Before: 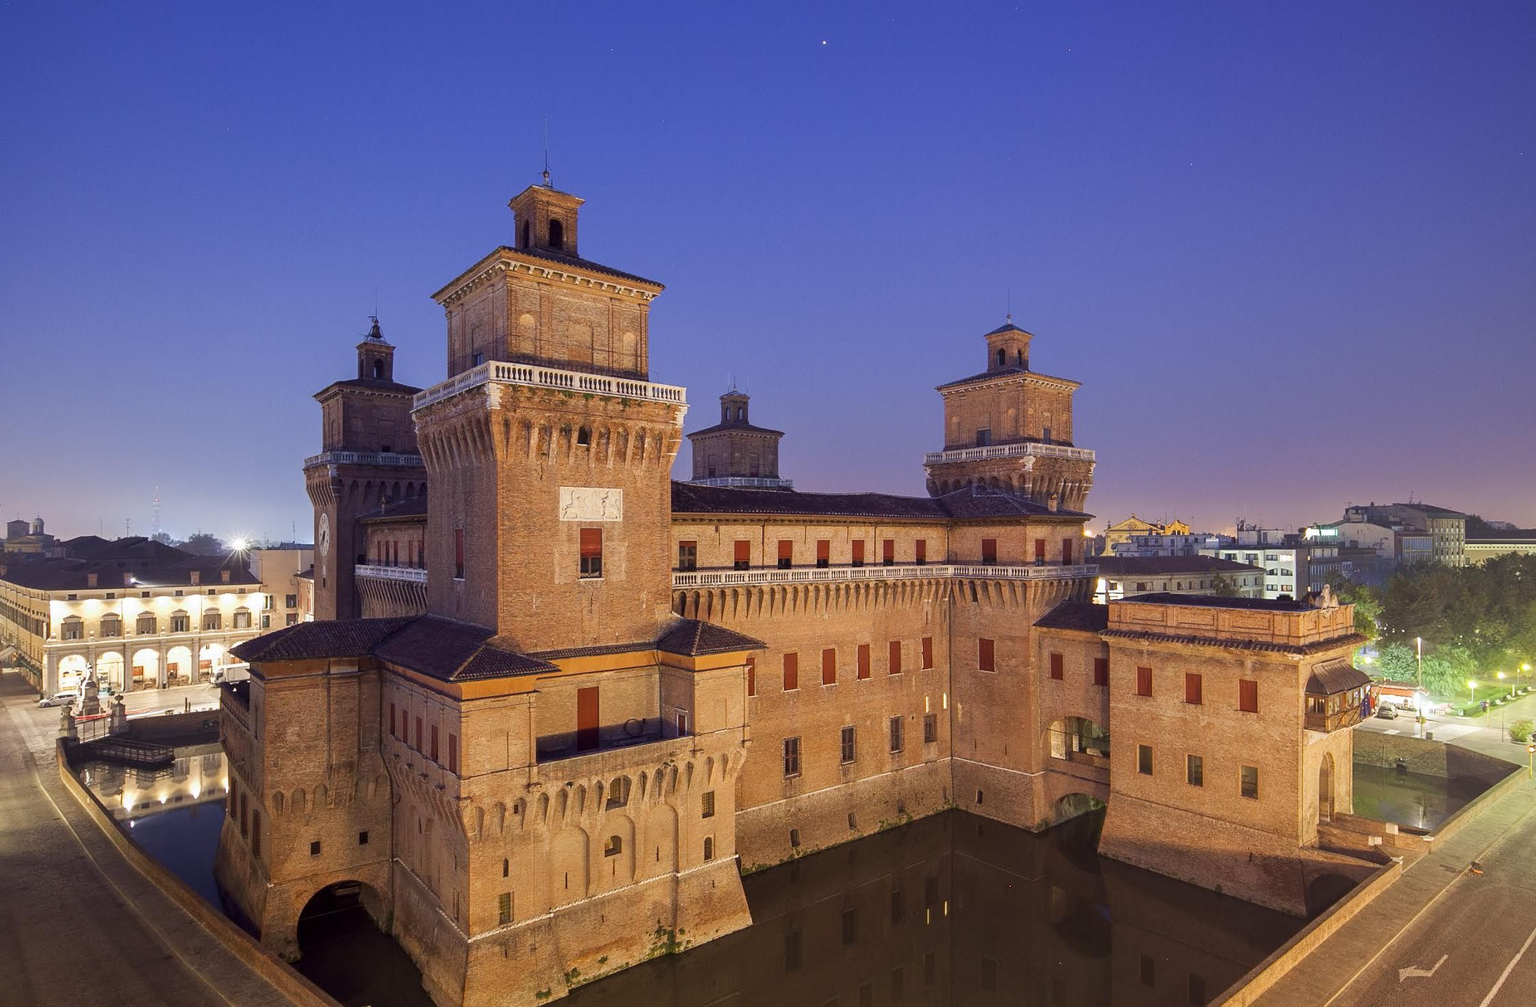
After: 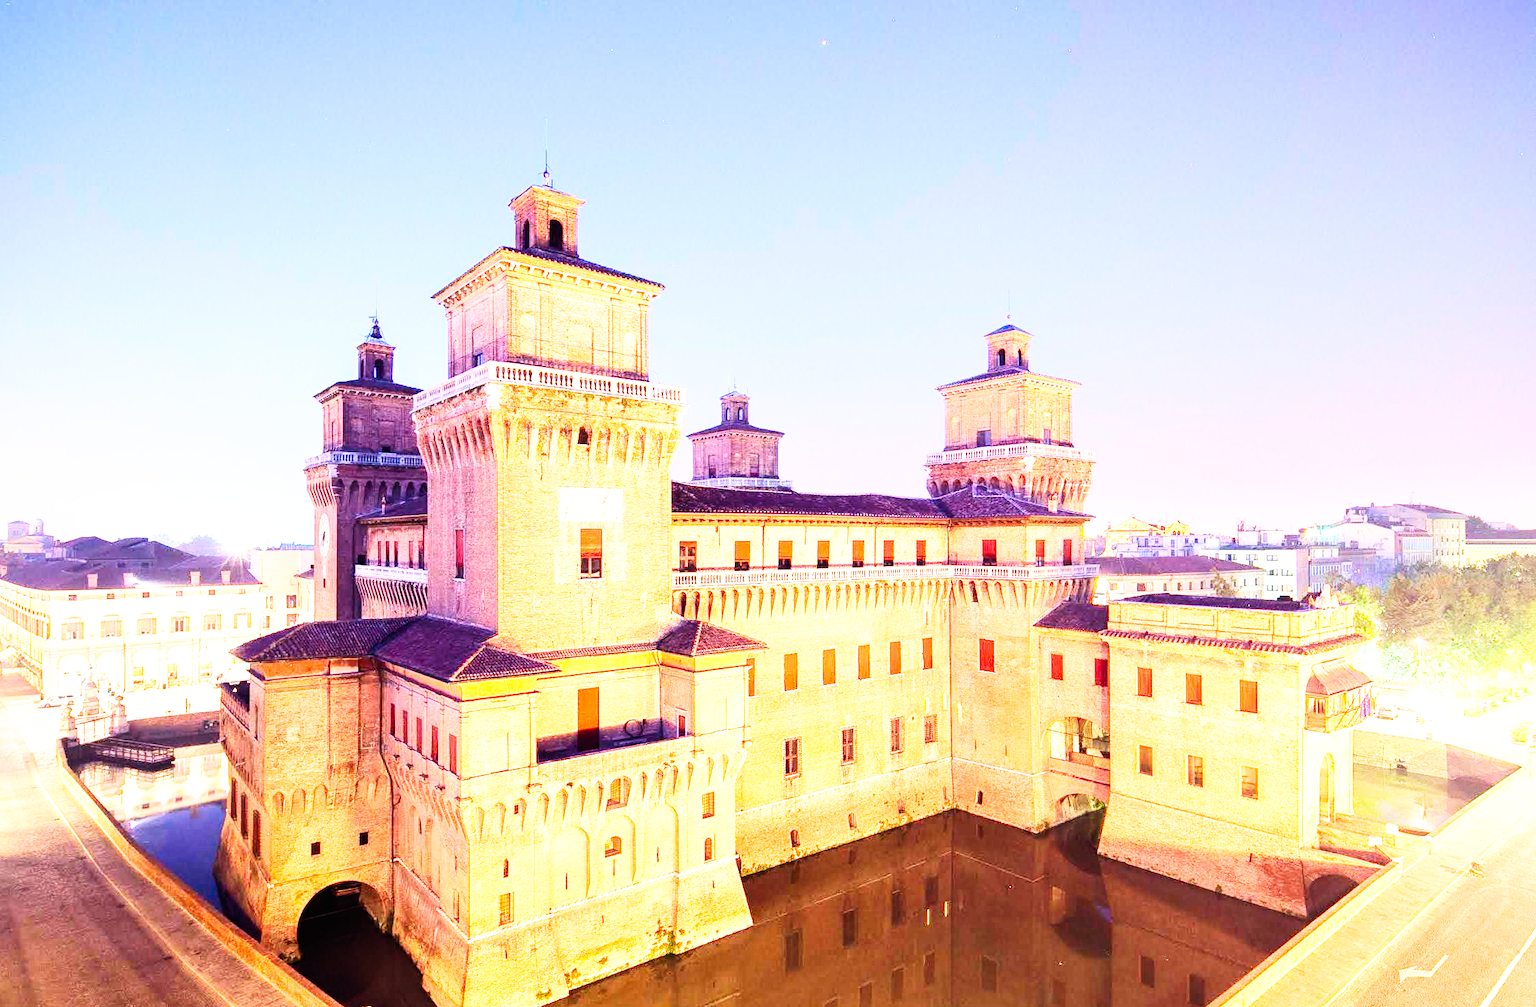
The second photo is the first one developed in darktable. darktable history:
exposure: exposure 1.223 EV, compensate highlight preservation false
contrast brightness saturation: contrast 0.2, brightness 0.15, saturation 0.14
white balance: red 1.004, blue 1.024
base curve: curves: ch0 [(0, 0) (0.007, 0.004) (0.027, 0.03) (0.046, 0.07) (0.207, 0.54) (0.442, 0.872) (0.673, 0.972) (1, 1)], preserve colors none
